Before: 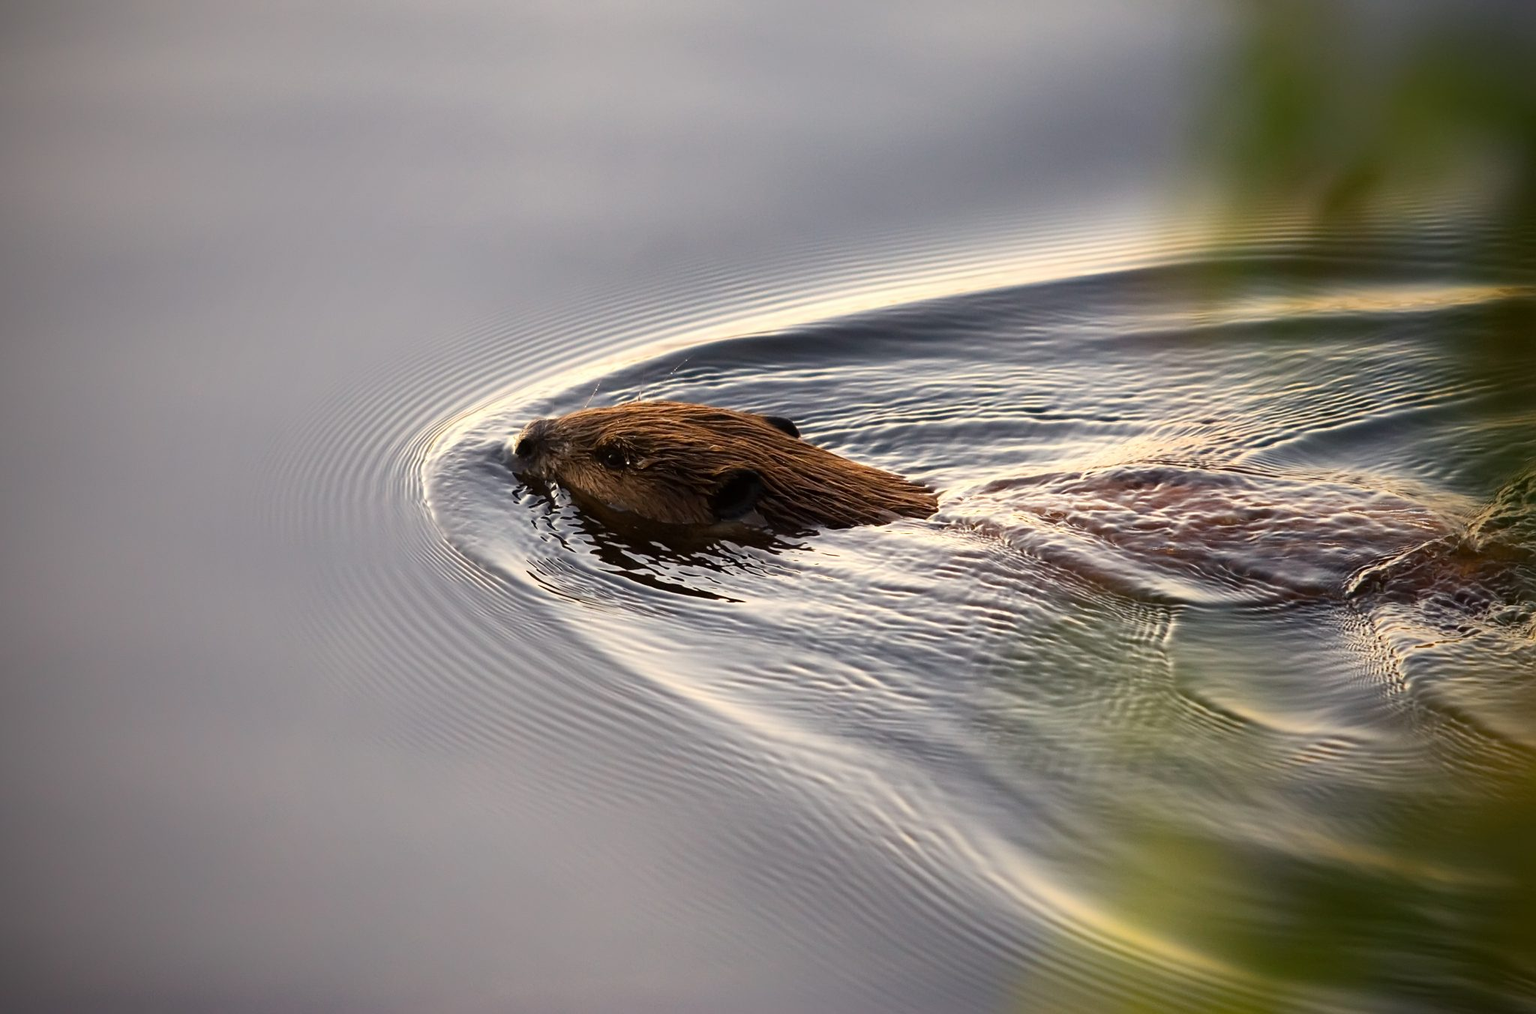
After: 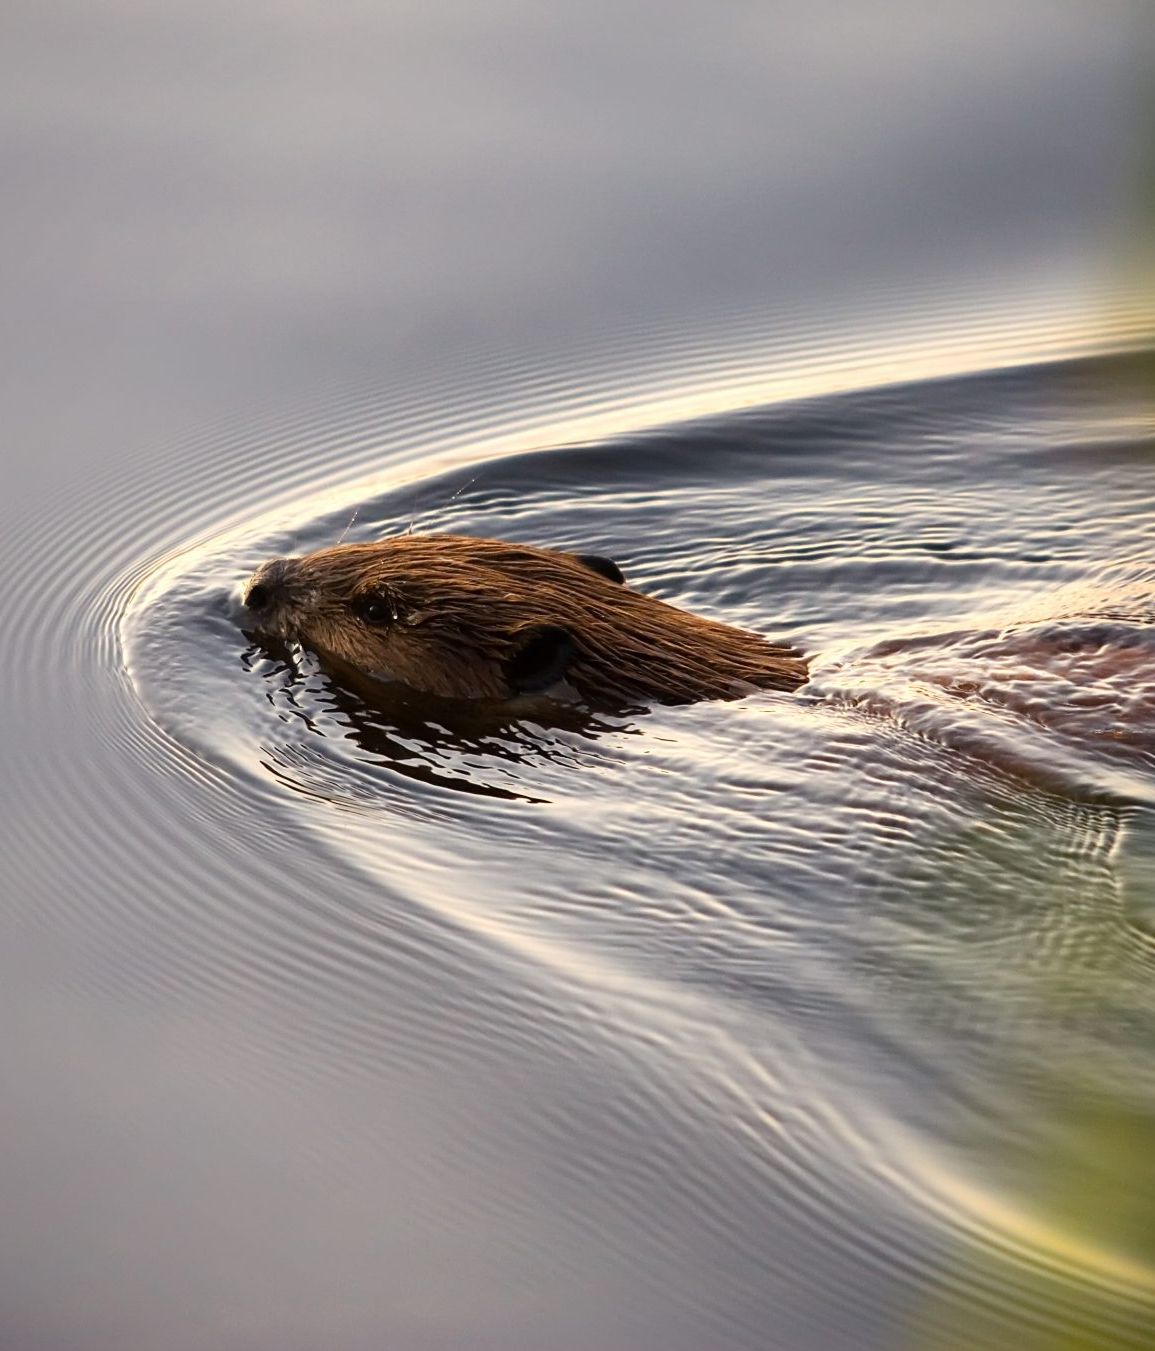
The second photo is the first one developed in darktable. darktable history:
color correction: highlights b* 0.025
crop: left 21.612%, right 21.984%, bottom 0.013%
